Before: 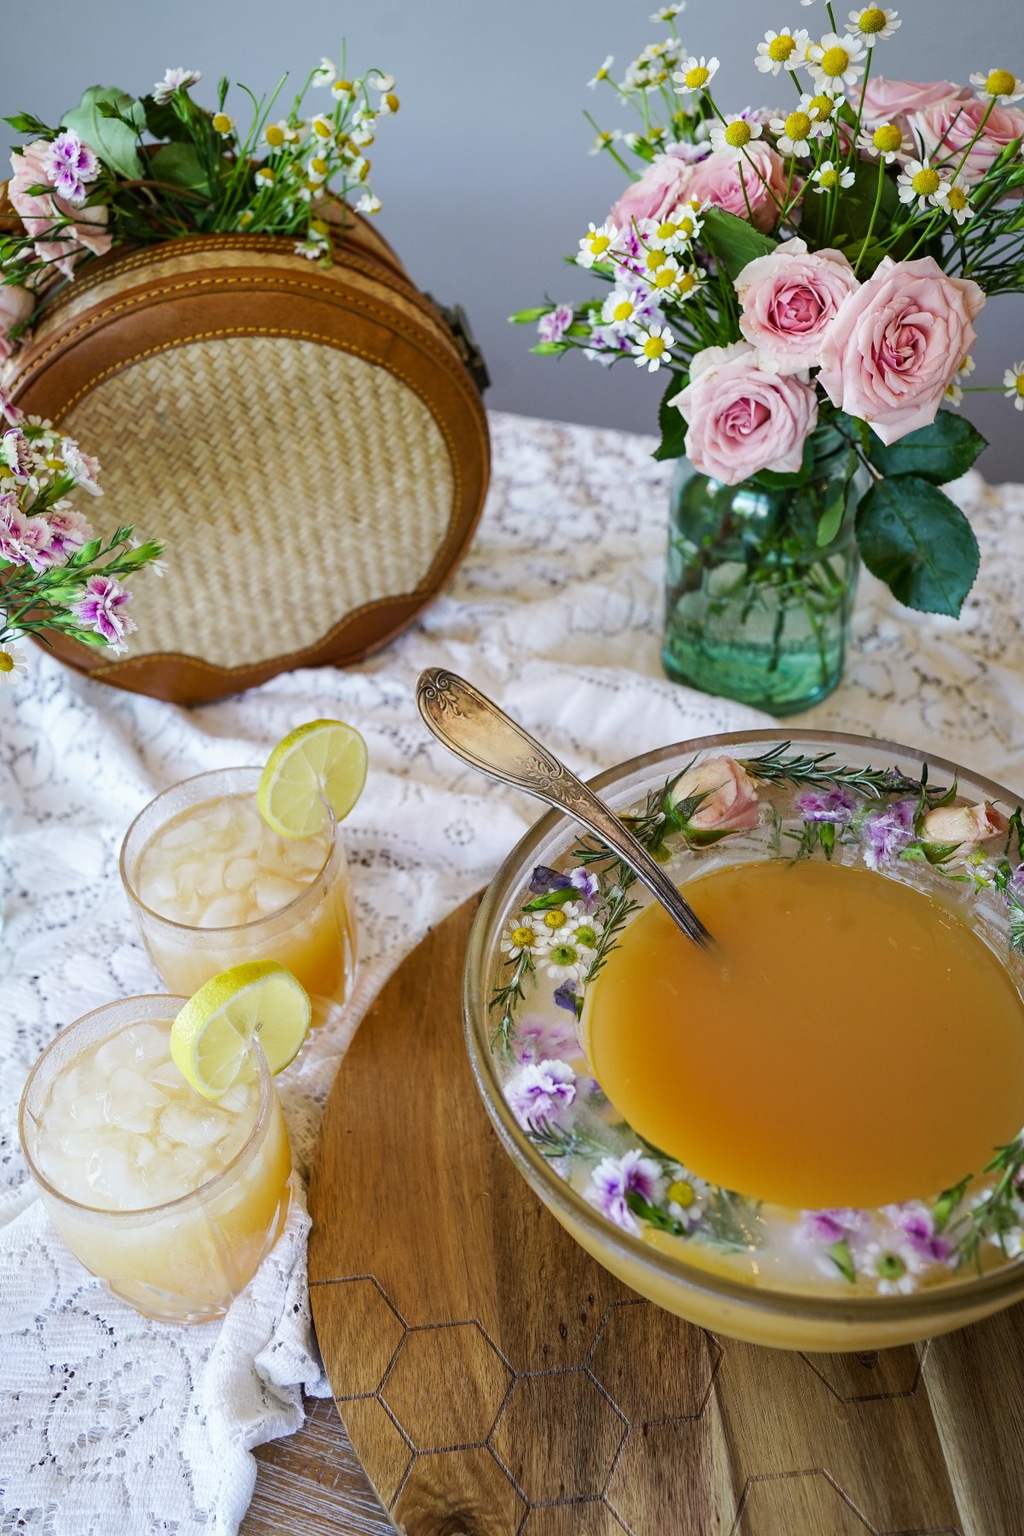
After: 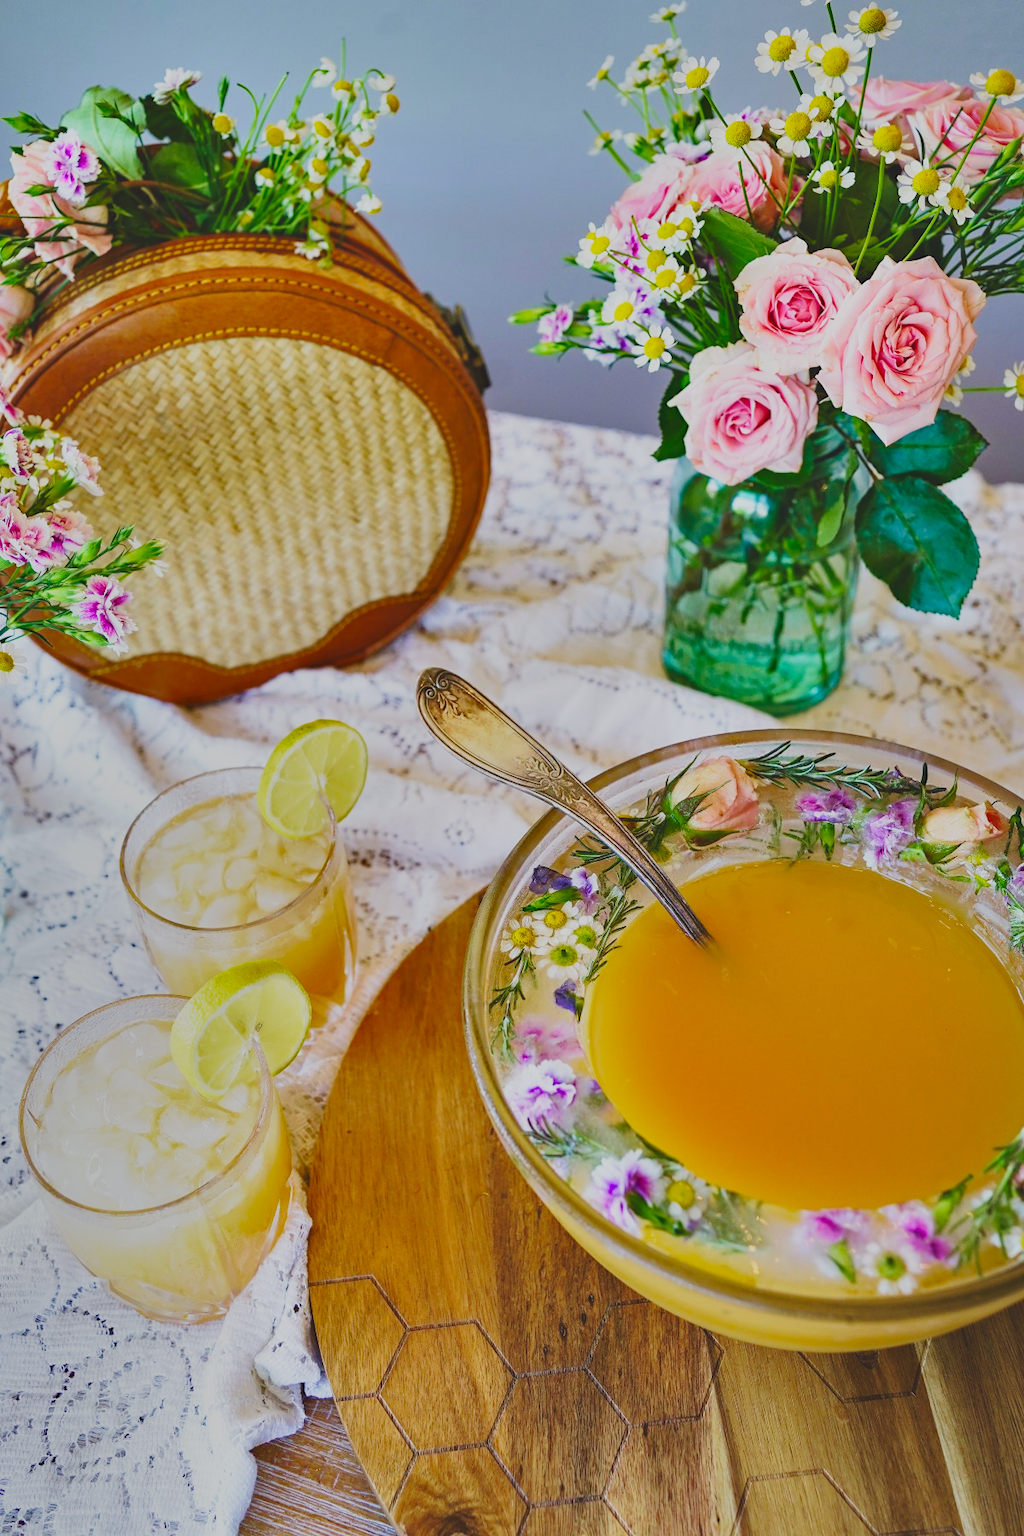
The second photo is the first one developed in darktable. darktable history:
base curve: curves: ch0 [(0, 0) (0.028, 0.03) (0.121, 0.232) (0.46, 0.748) (0.859, 0.968) (1, 1)], preserve colors none
haze removal: compatibility mode true, adaptive false
contrast brightness saturation: contrast -0.28
velvia: on, module defaults
shadows and highlights: radius 100.41, shadows 50.55, highlights -64.36, highlights color adjustment 49.82%, soften with gaussian
